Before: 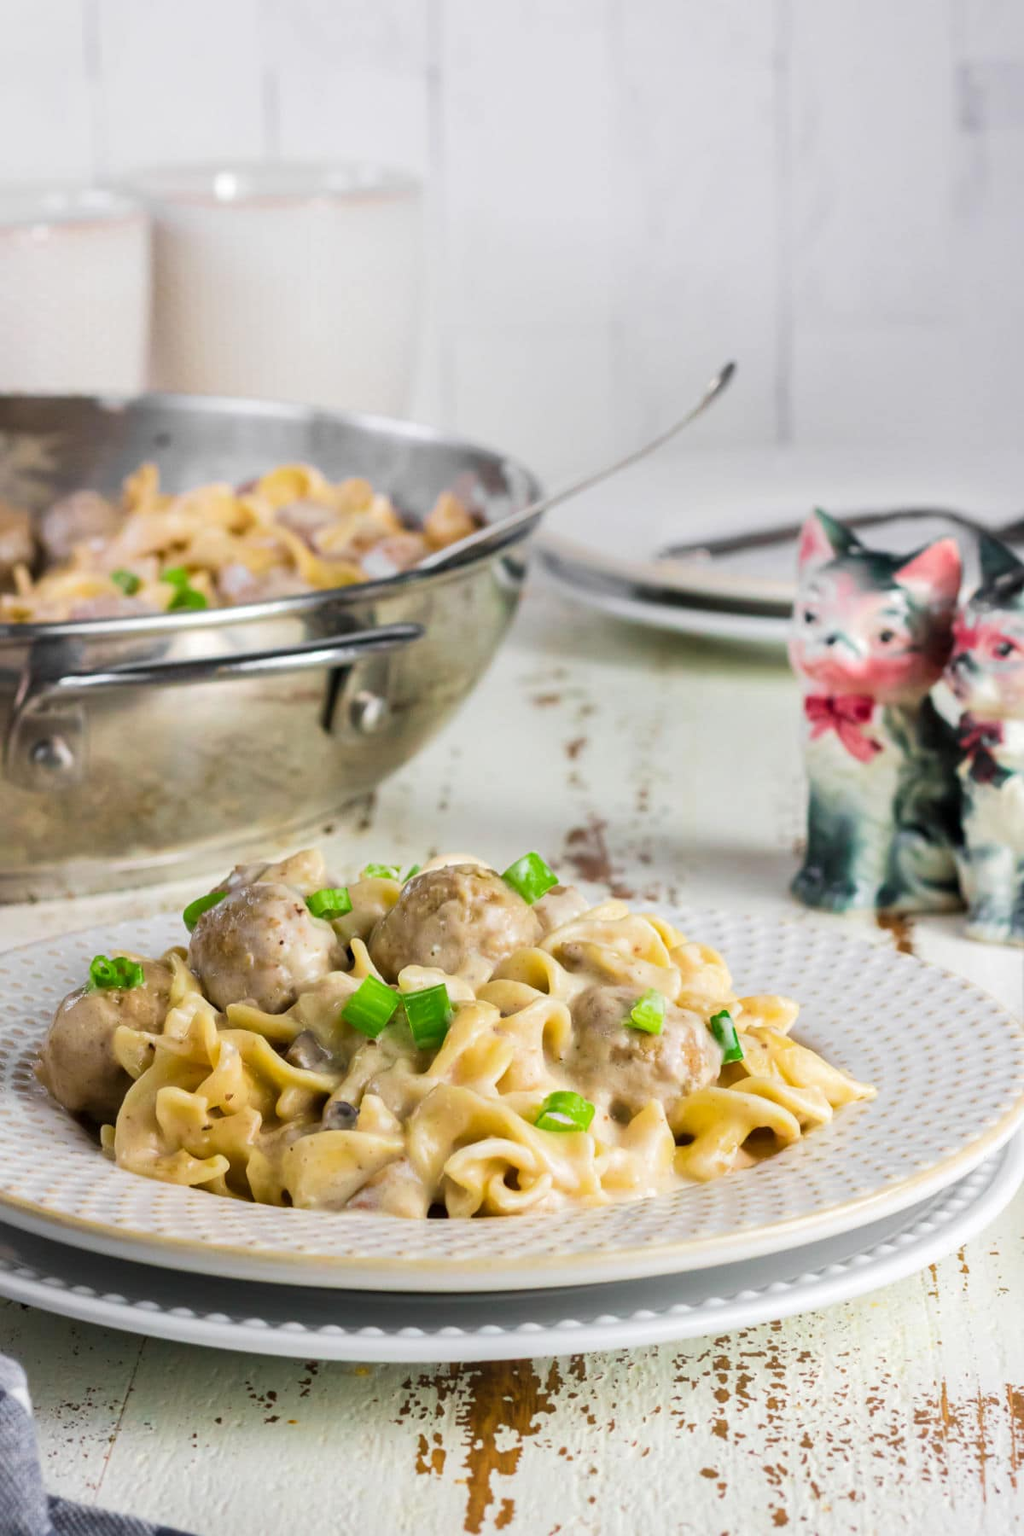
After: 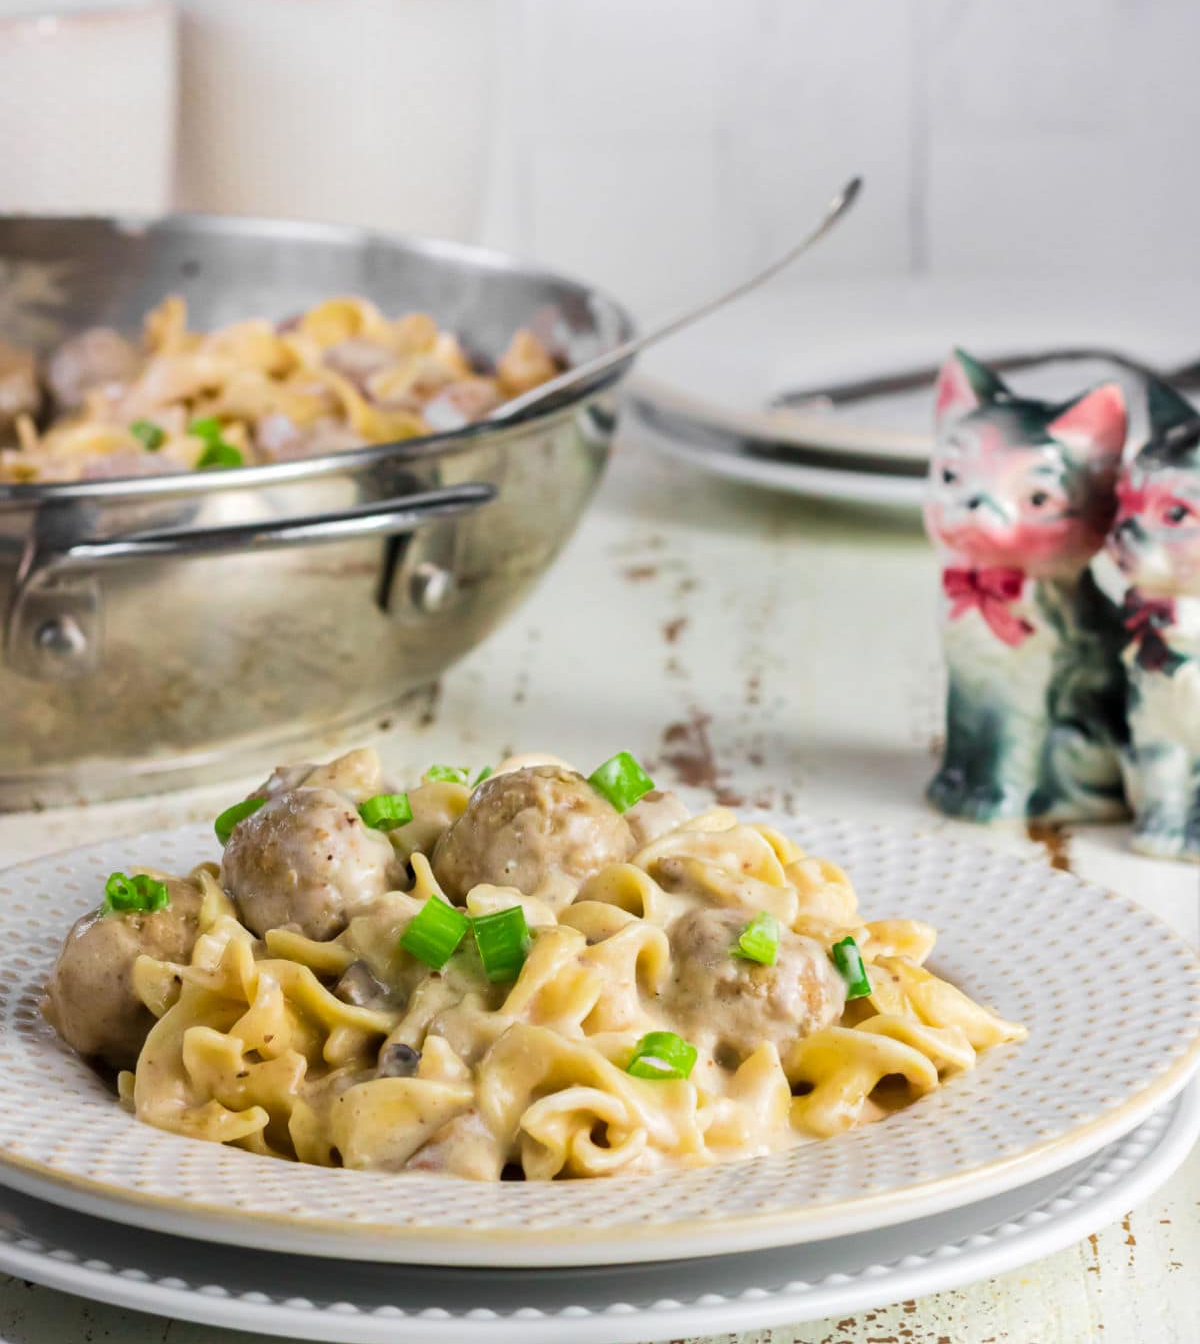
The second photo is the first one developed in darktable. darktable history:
crop: top 13.726%, bottom 11.304%
